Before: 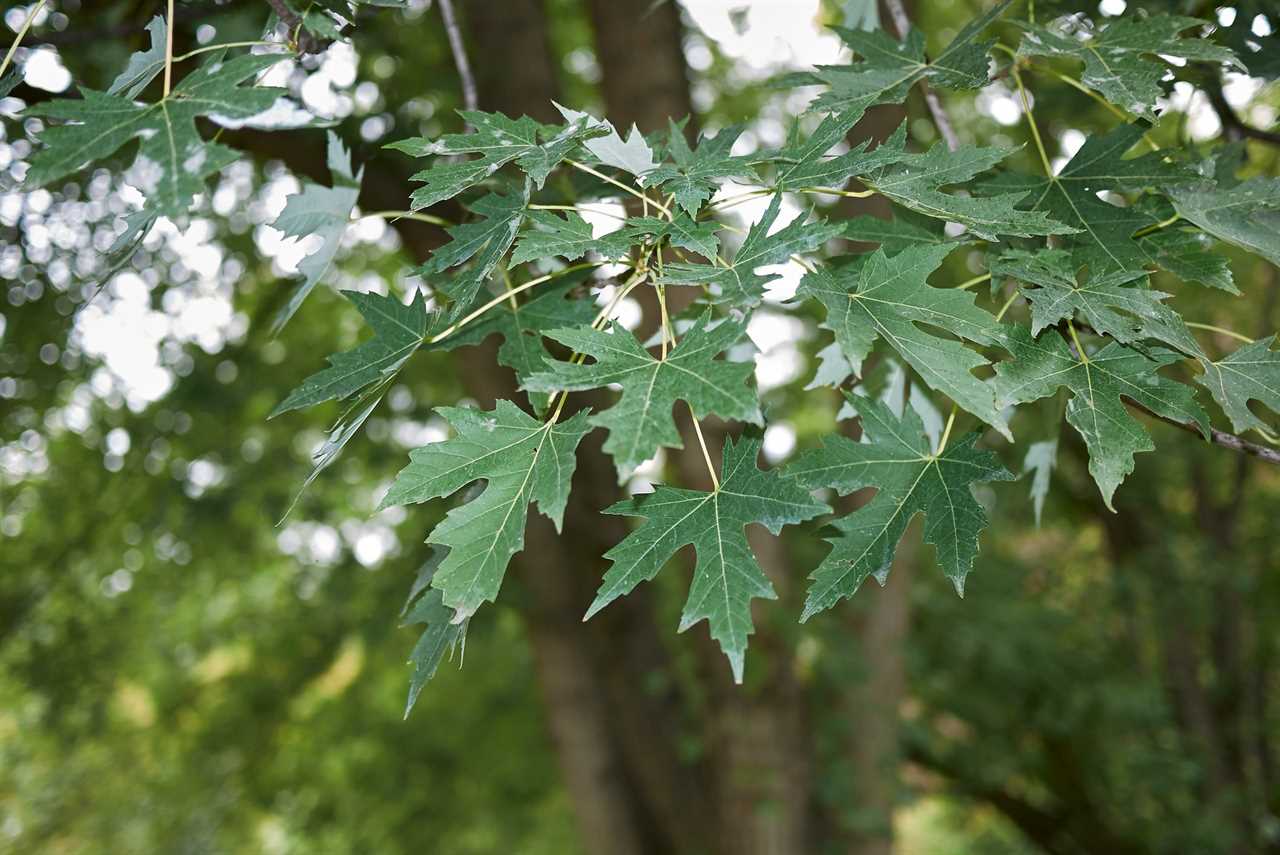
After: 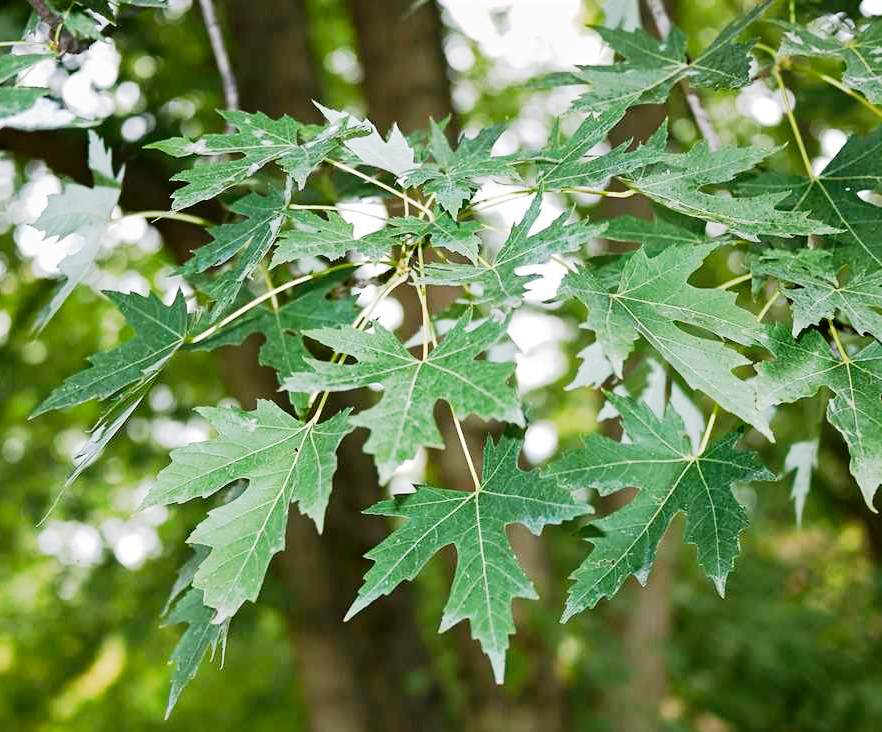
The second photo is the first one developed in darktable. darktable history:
crop: left 18.715%, right 12.363%, bottom 14.276%
tone curve: curves: ch0 [(0, 0) (0.037, 0.011) (0.135, 0.093) (0.266, 0.281) (0.461, 0.555) (0.581, 0.716) (0.675, 0.793) (0.767, 0.849) (0.91, 0.924) (1, 0.979)]; ch1 [(0, 0) (0.292, 0.278) (0.431, 0.418) (0.493, 0.479) (0.506, 0.5) (0.532, 0.537) (0.562, 0.581) (0.641, 0.663) (0.754, 0.76) (1, 1)]; ch2 [(0, 0) (0.294, 0.3) (0.361, 0.372) (0.429, 0.445) (0.478, 0.486) (0.502, 0.498) (0.518, 0.522) (0.531, 0.549) (0.561, 0.59) (0.64, 0.655) (0.693, 0.706) (0.845, 0.833) (1, 0.951)], preserve colors none
exposure: black level correction 0.001, exposure 0.14 EV, compensate highlight preservation false
